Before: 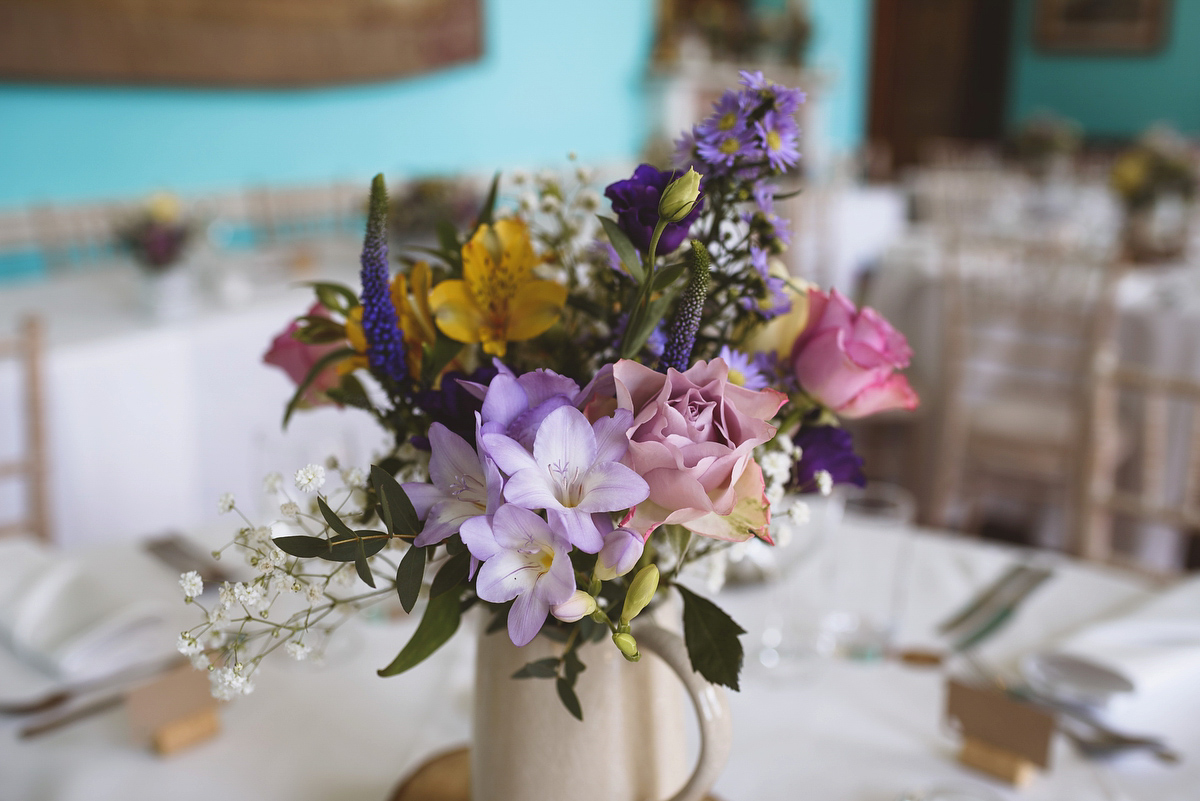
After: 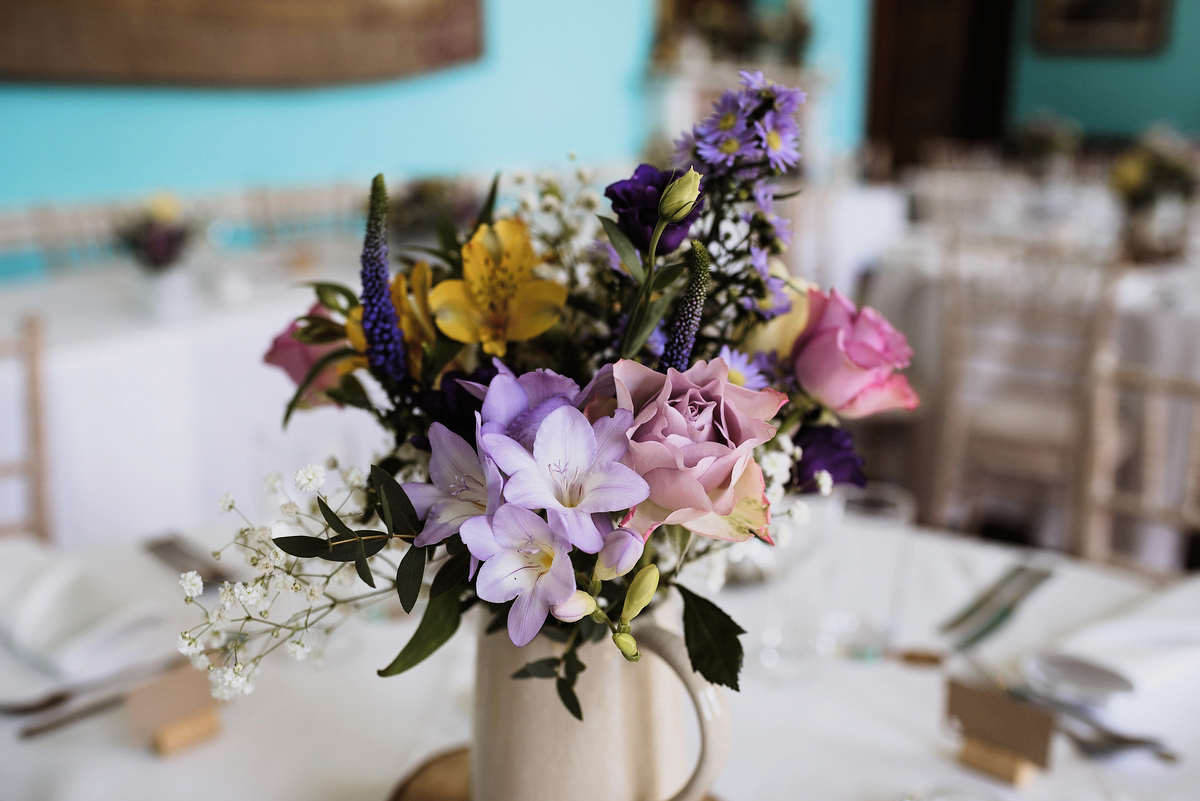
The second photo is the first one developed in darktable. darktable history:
filmic rgb: black relative exposure -16 EV, white relative exposure 6.24 EV, hardness 5.05, contrast 1.351
levels: white 99.97%
